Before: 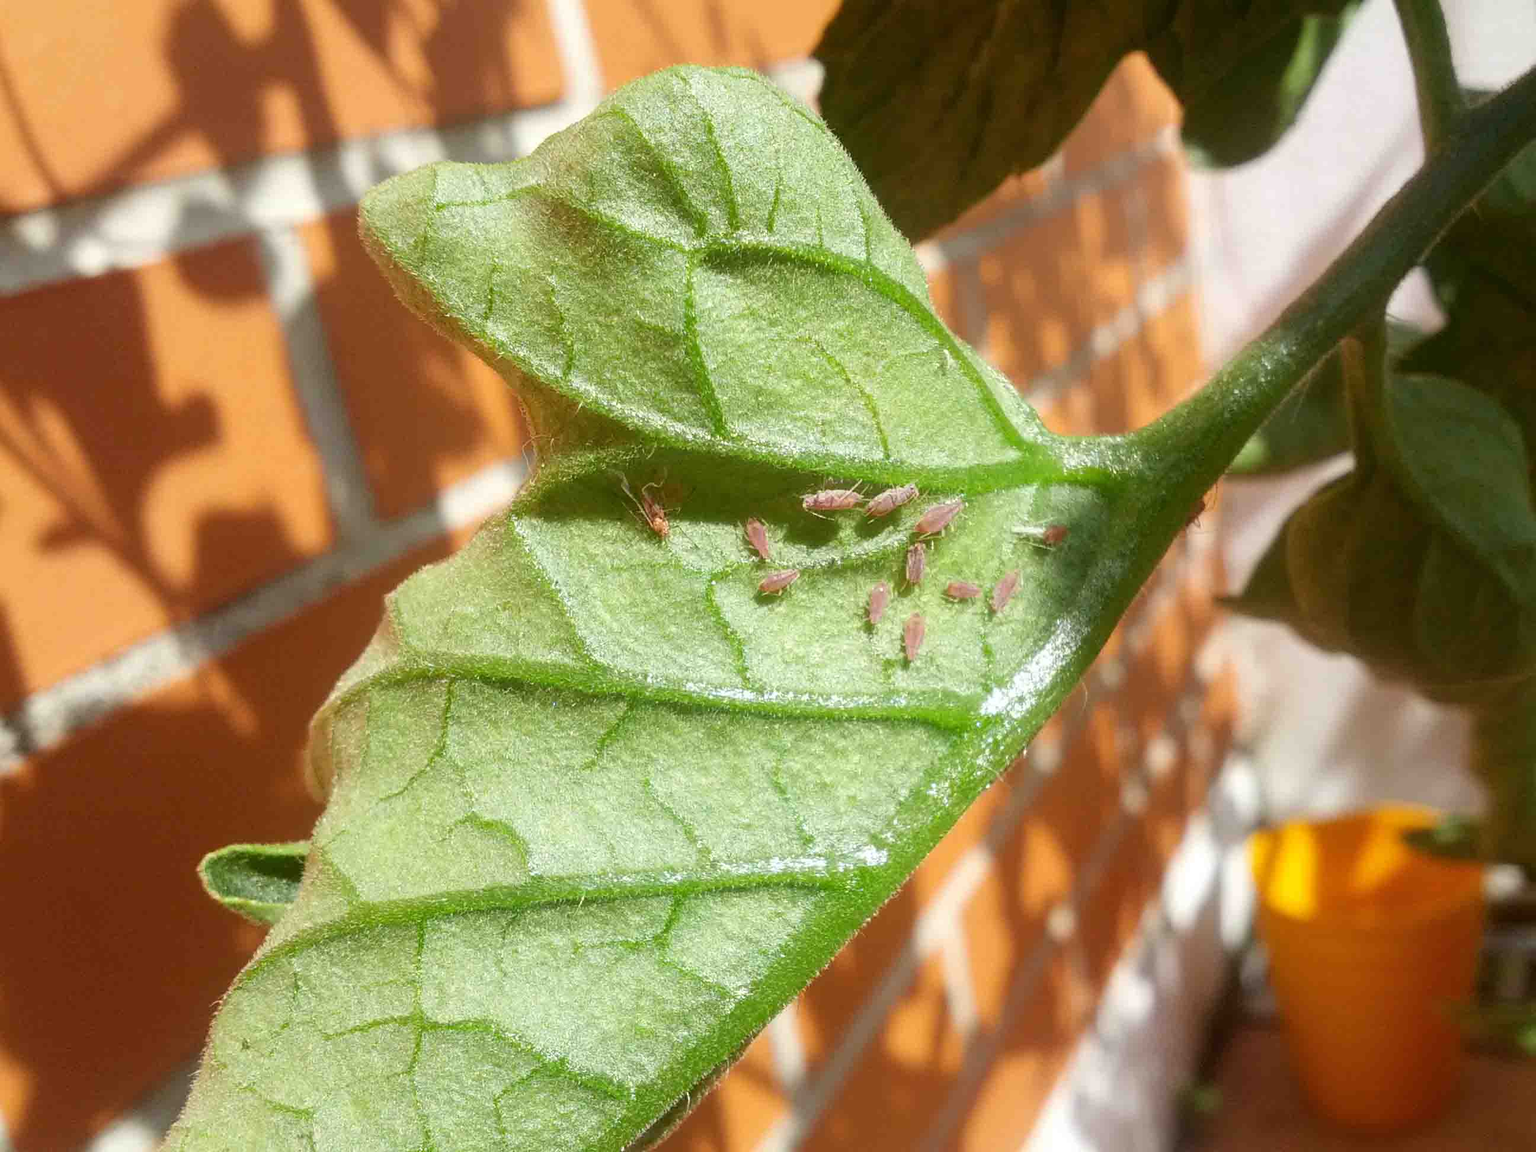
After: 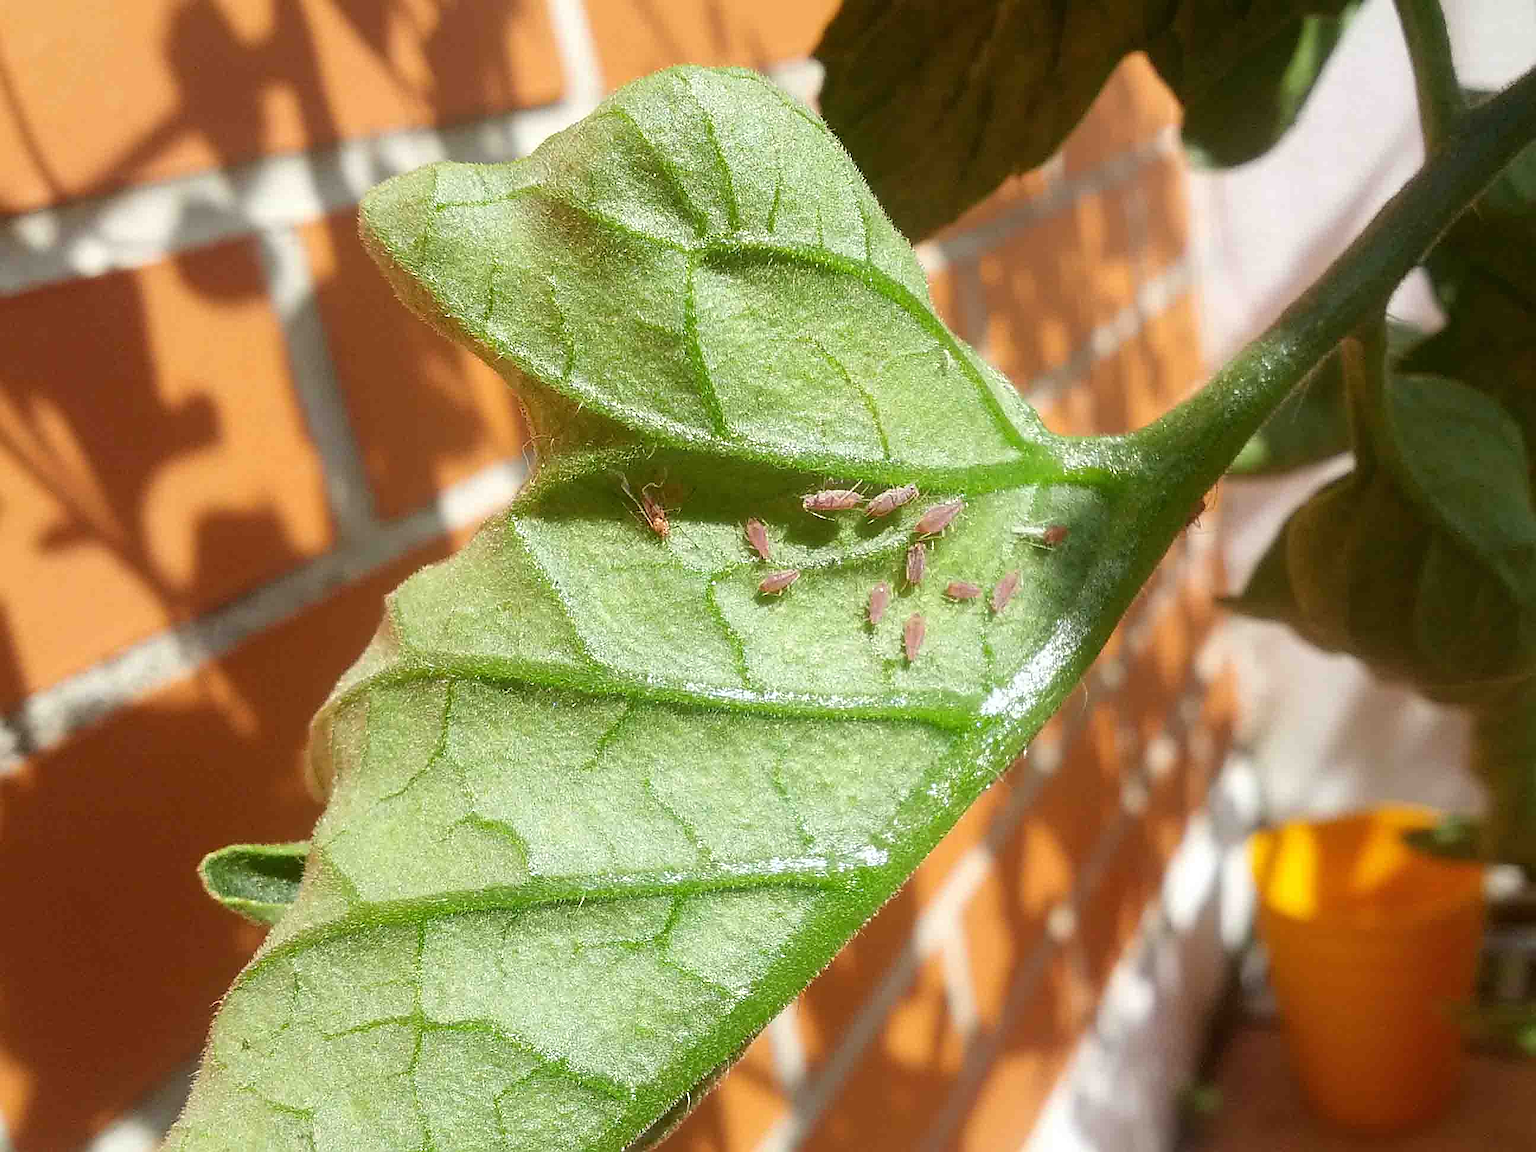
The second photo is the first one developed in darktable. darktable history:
sharpen: radius 1.412, amount 1.254, threshold 0.78
